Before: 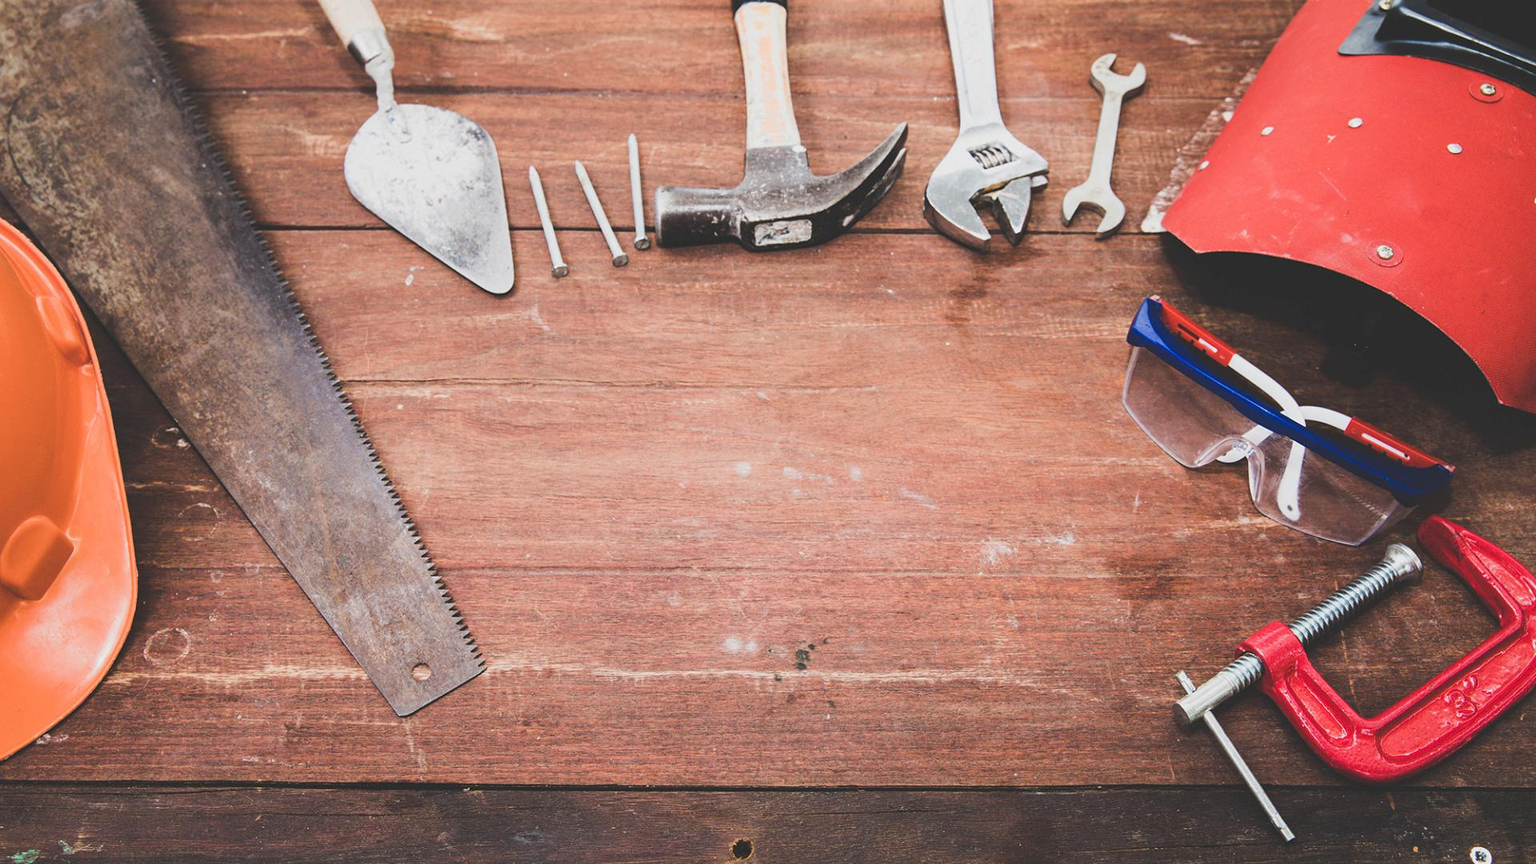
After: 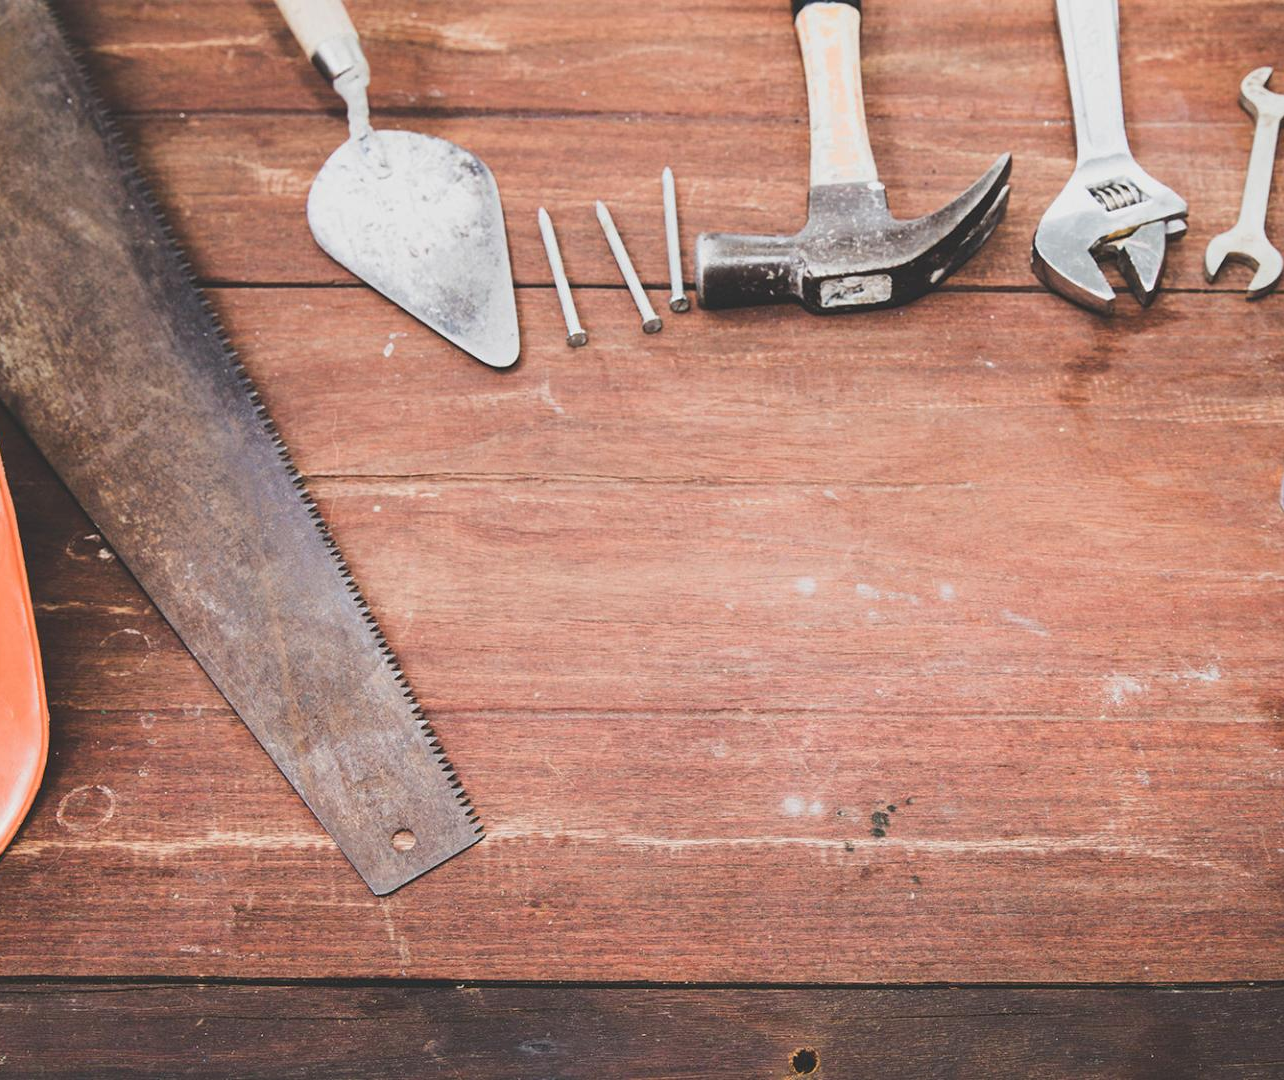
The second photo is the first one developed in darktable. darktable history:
crop and rotate: left 6.443%, right 26.64%
exposure: compensate highlight preservation false
